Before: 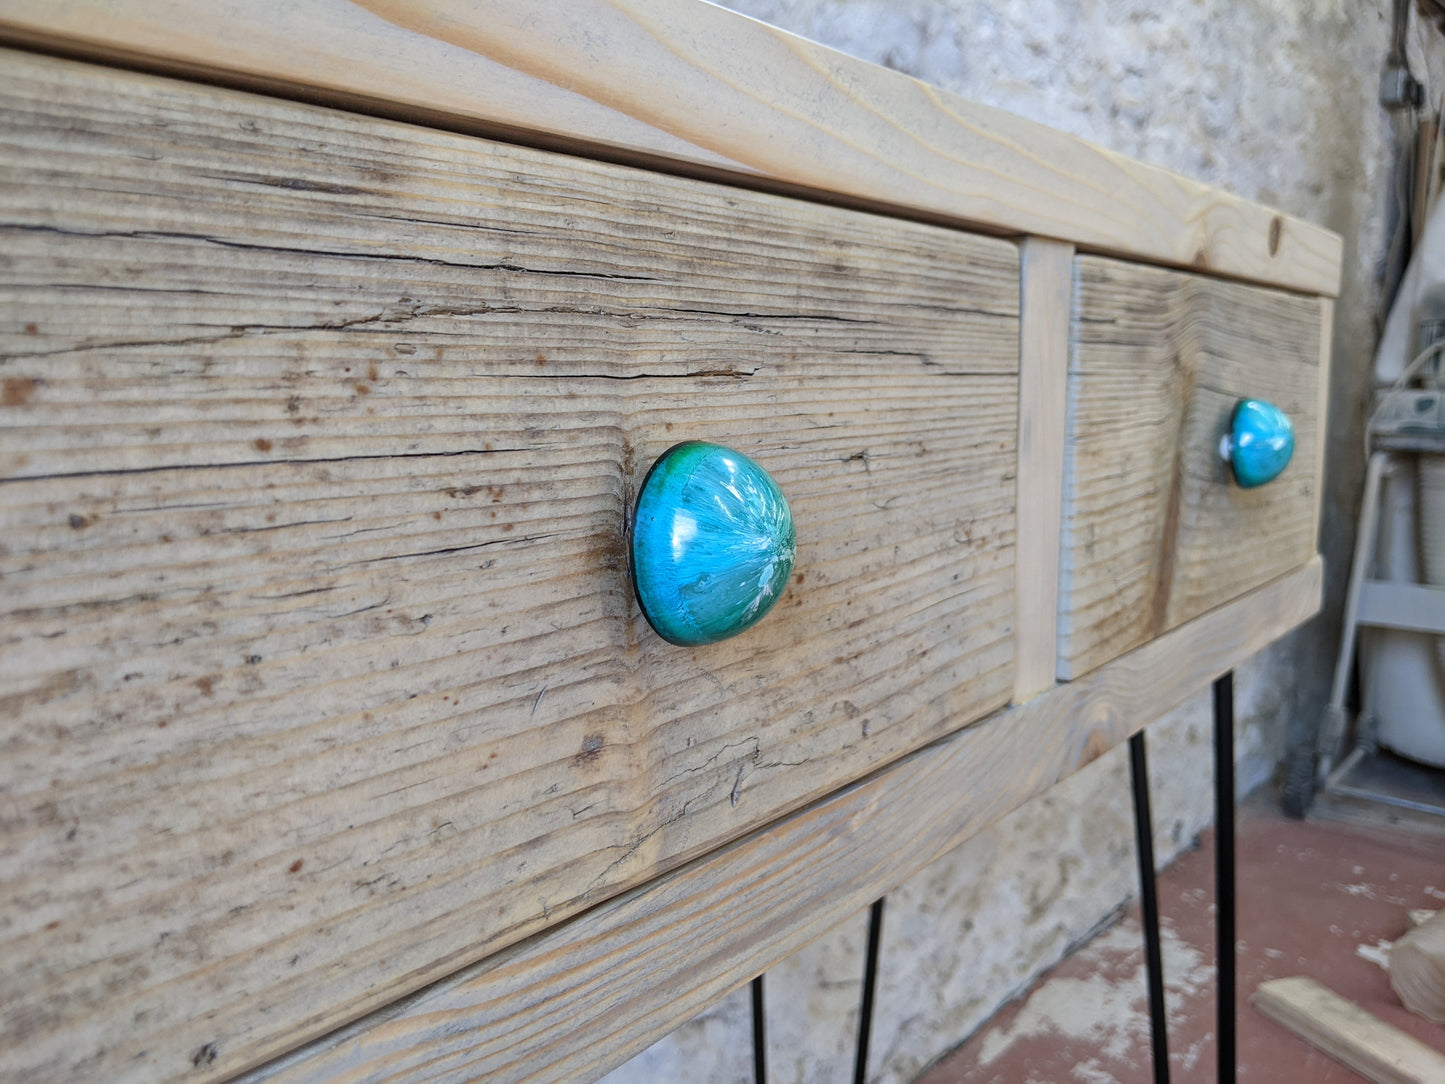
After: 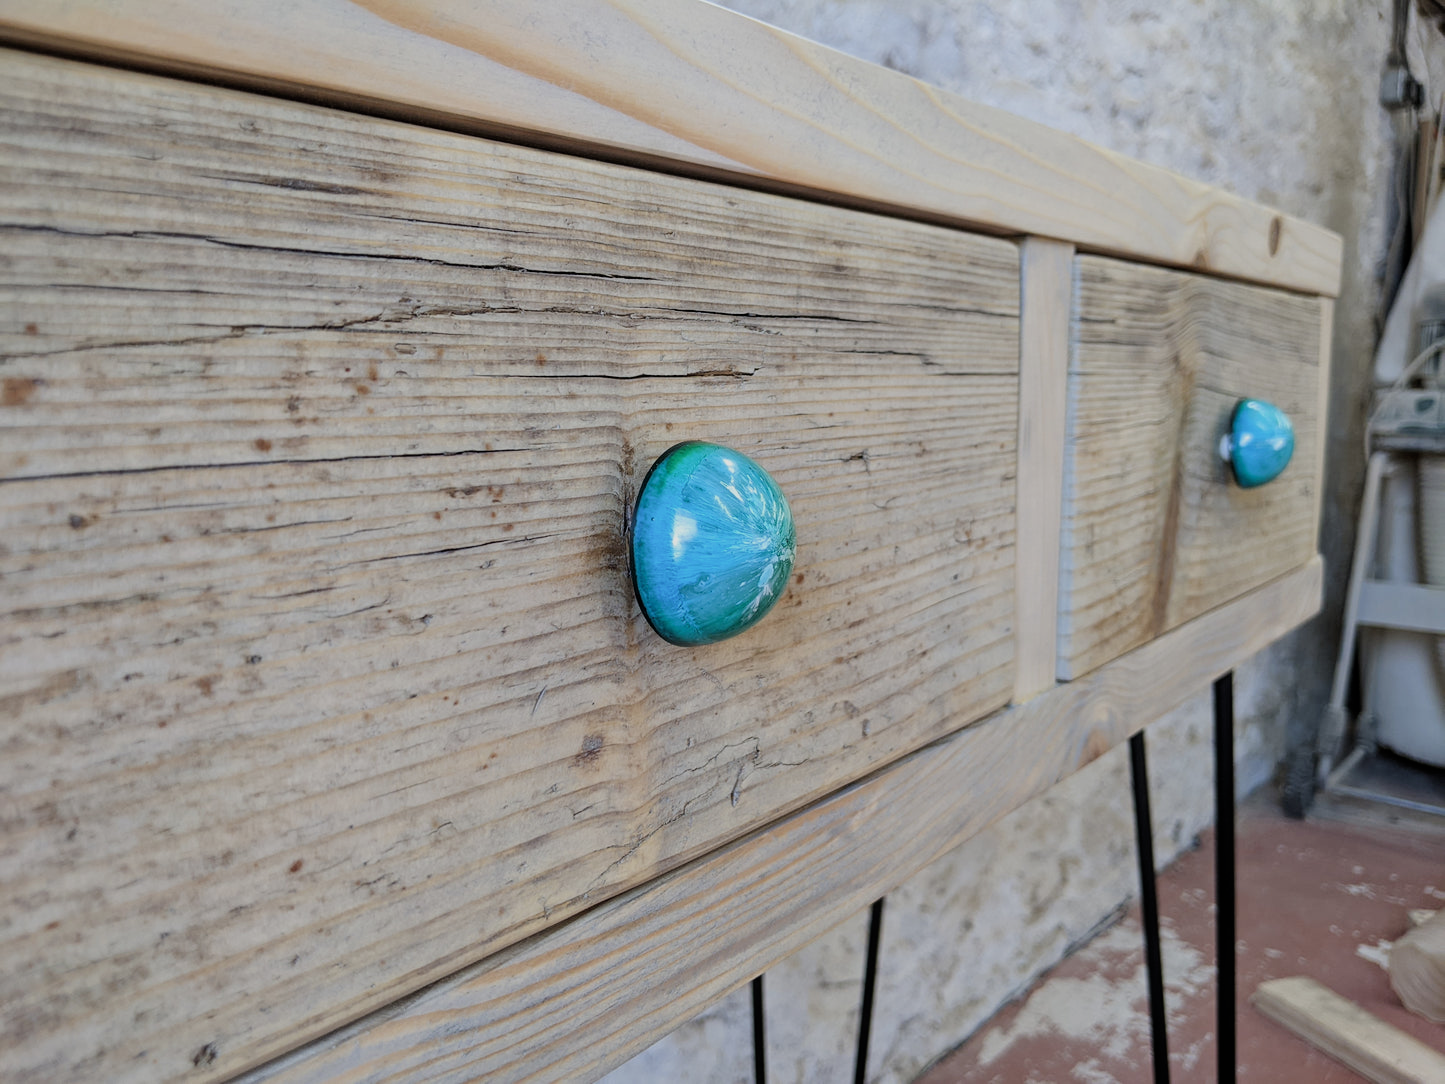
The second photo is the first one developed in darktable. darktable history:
filmic rgb: black relative exposure -8.15 EV, white relative exposure 3.76 EV, hardness 4.46
